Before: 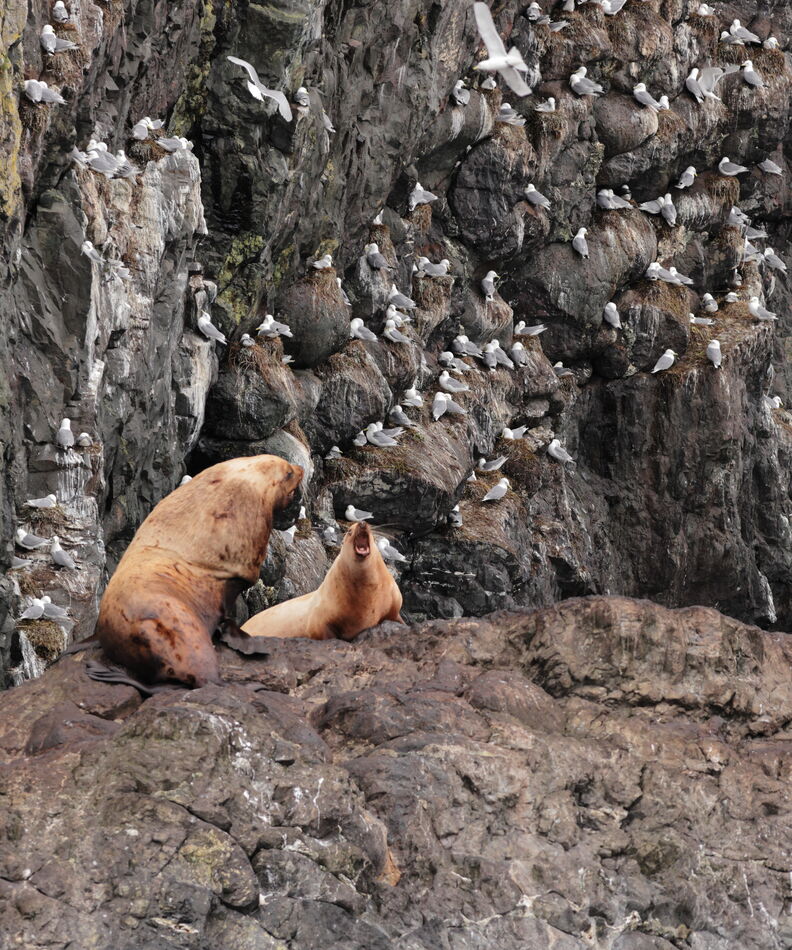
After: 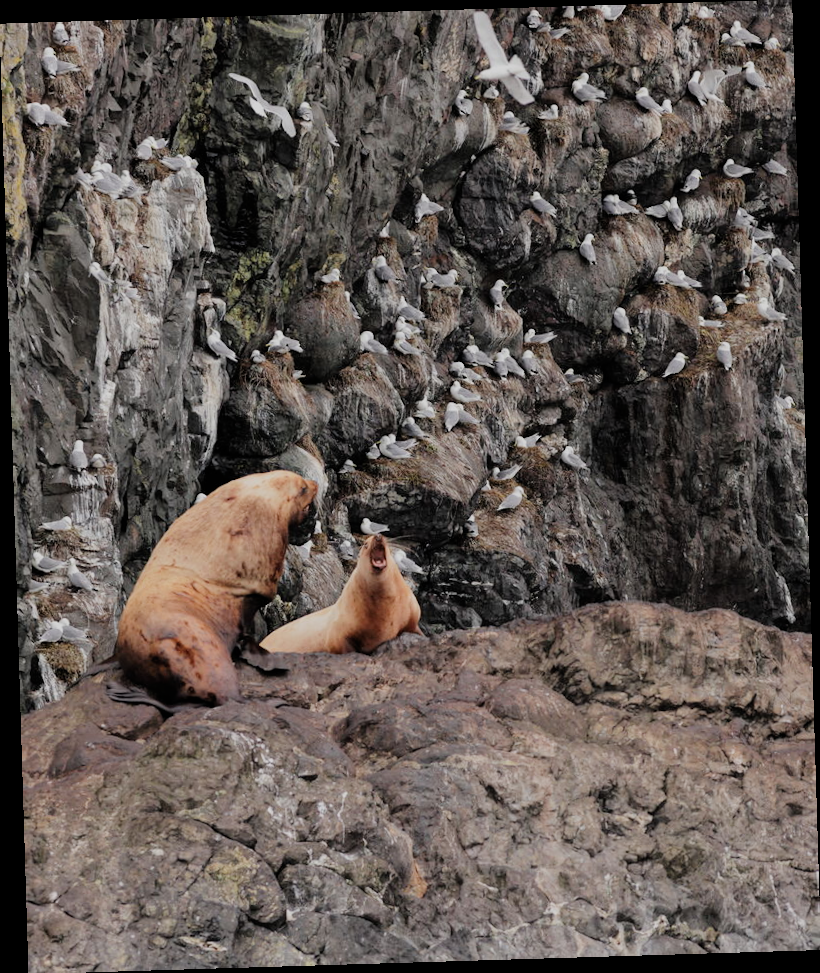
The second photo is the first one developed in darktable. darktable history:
rotate and perspective: rotation -1.75°, automatic cropping off
filmic rgb: black relative exposure -16 EV, white relative exposure 6.92 EV, hardness 4.7
tone equalizer: on, module defaults
